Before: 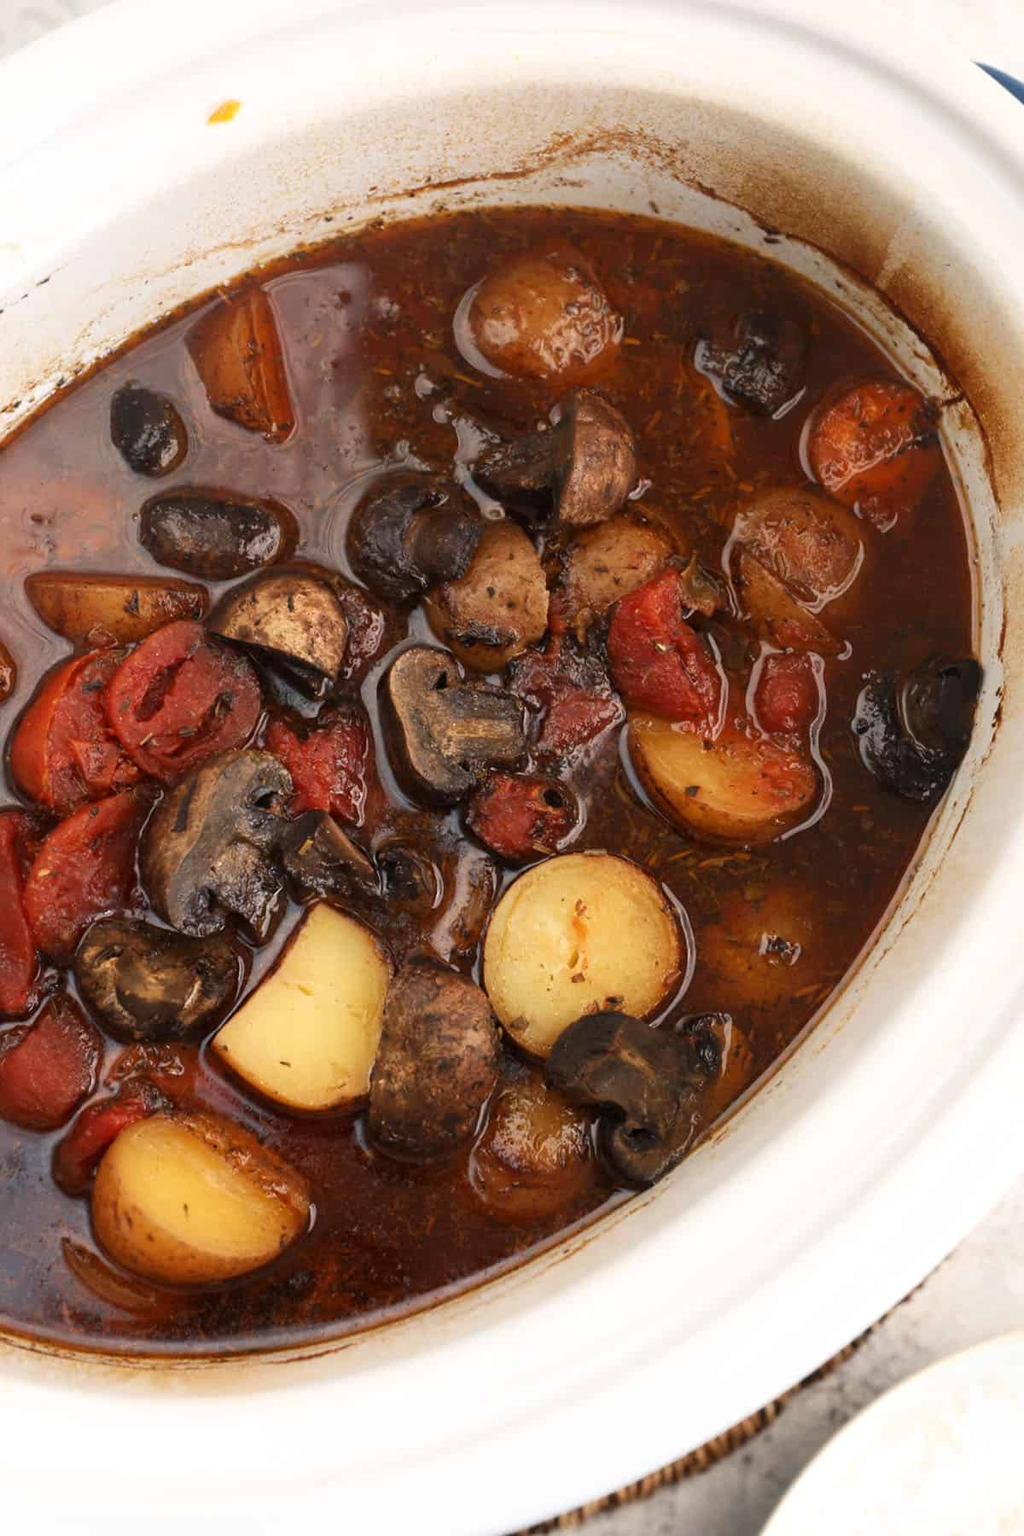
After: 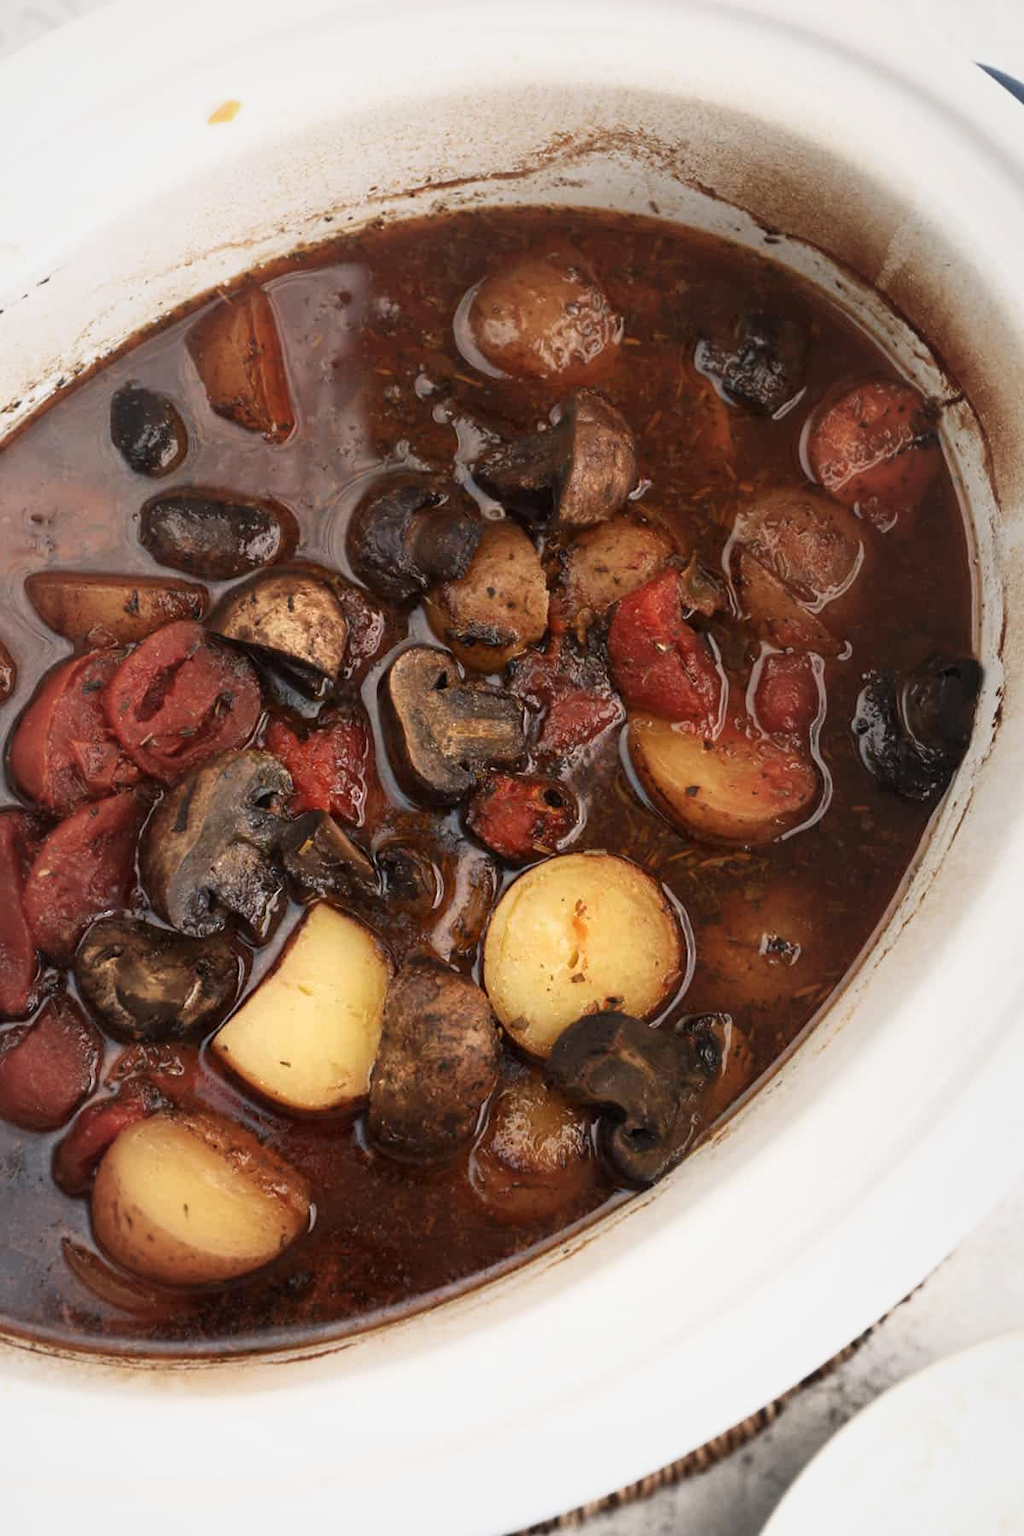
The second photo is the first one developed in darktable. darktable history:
shadows and highlights: shadows 0, highlights 40
vignetting: fall-off start 18.21%, fall-off radius 137.95%, brightness -0.207, center (-0.078, 0.066), width/height ratio 0.62, shape 0.59
